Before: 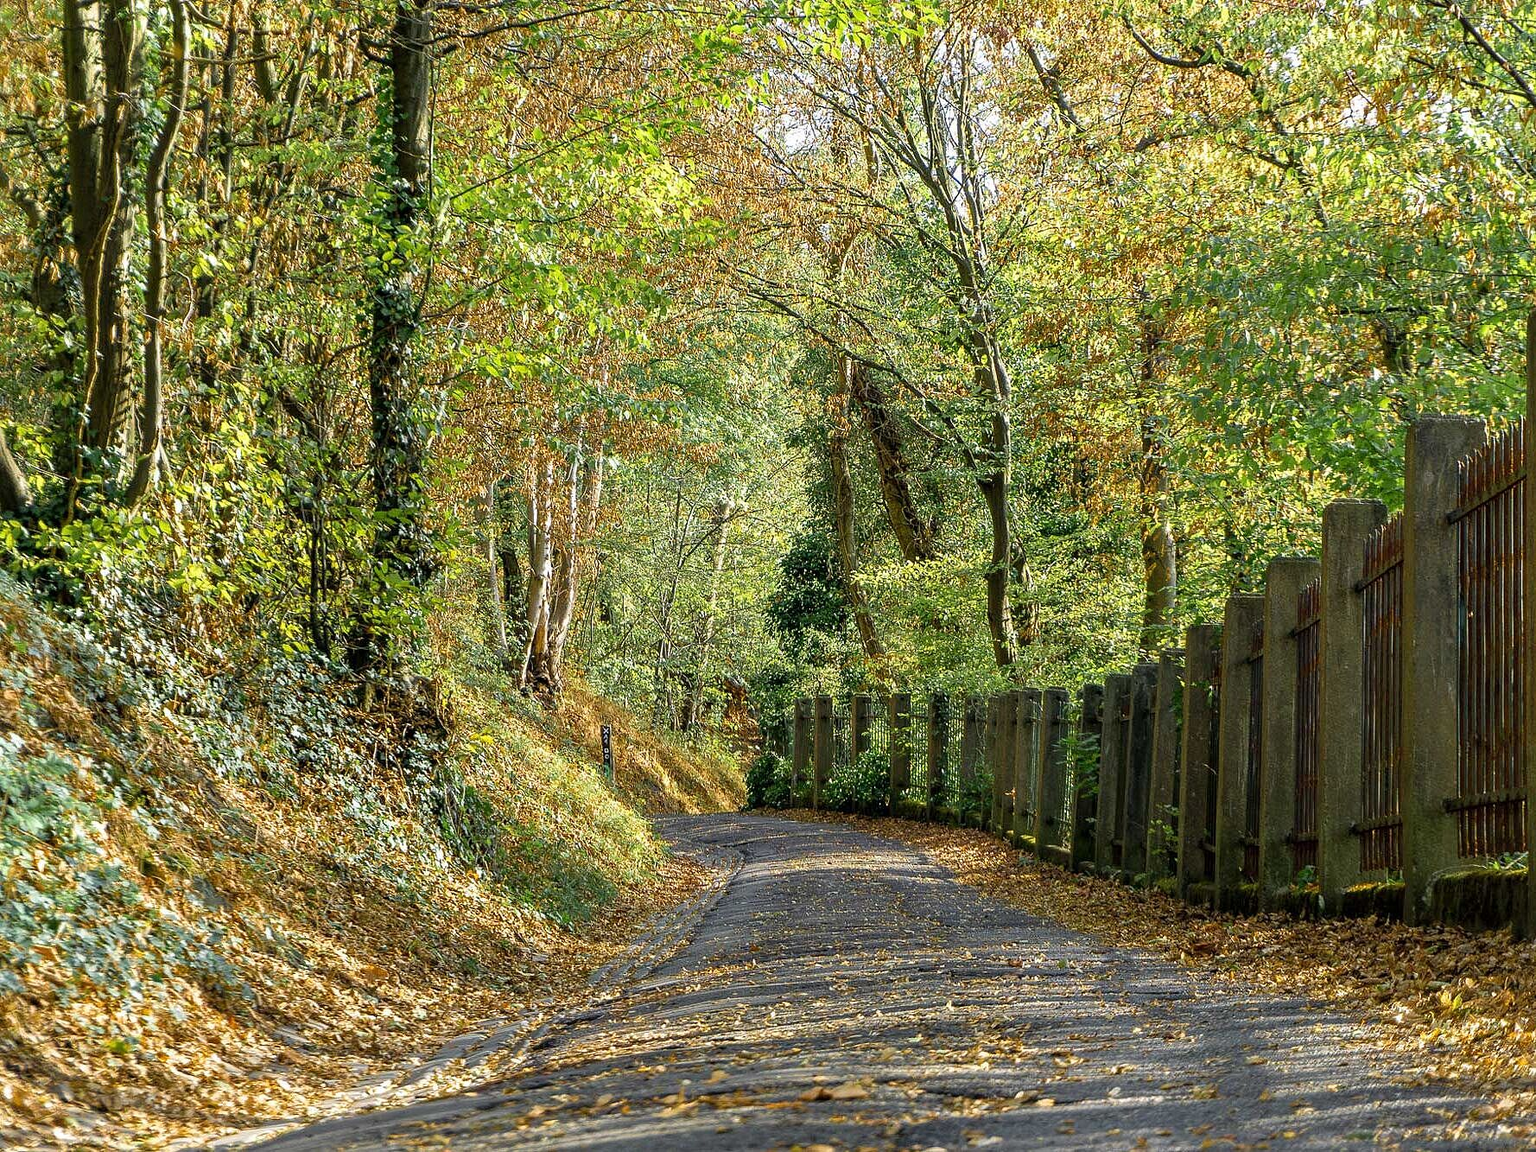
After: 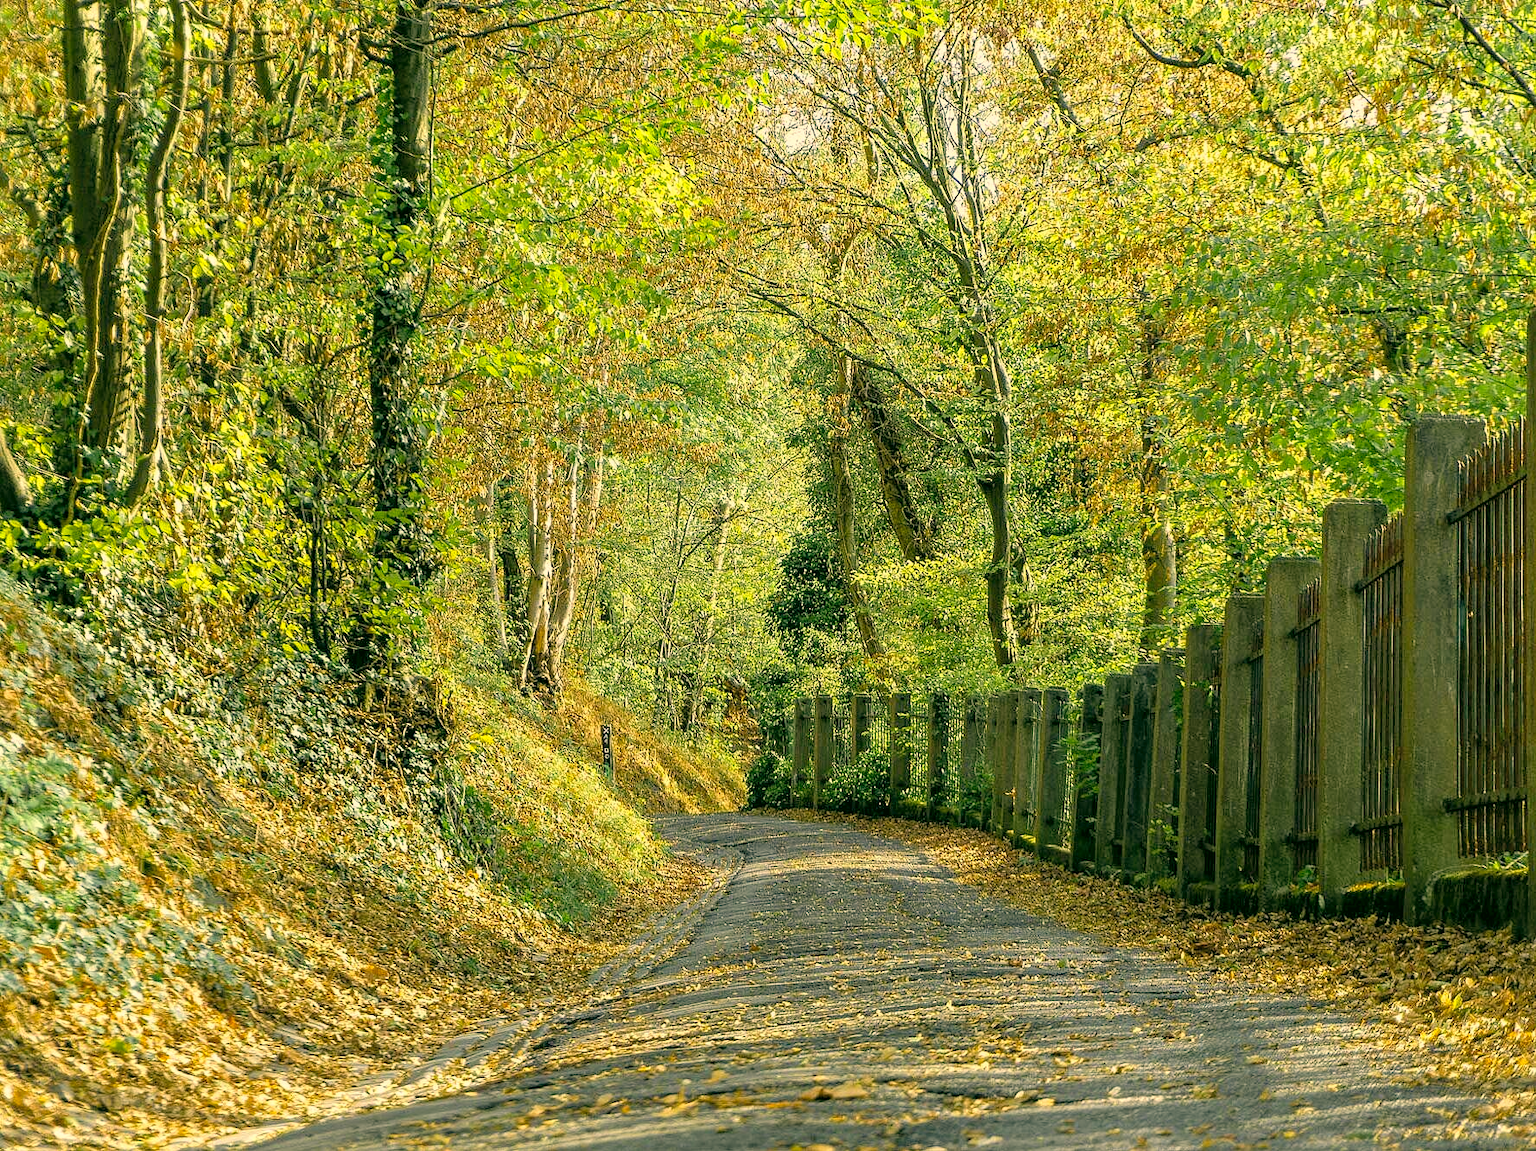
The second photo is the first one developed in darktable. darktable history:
contrast brightness saturation: brightness 0.15
exposure: black level correction 0.001, compensate highlight preservation false
color correction: highlights a* 5.3, highlights b* 24.26, shadows a* -15.58, shadows b* 4.02
